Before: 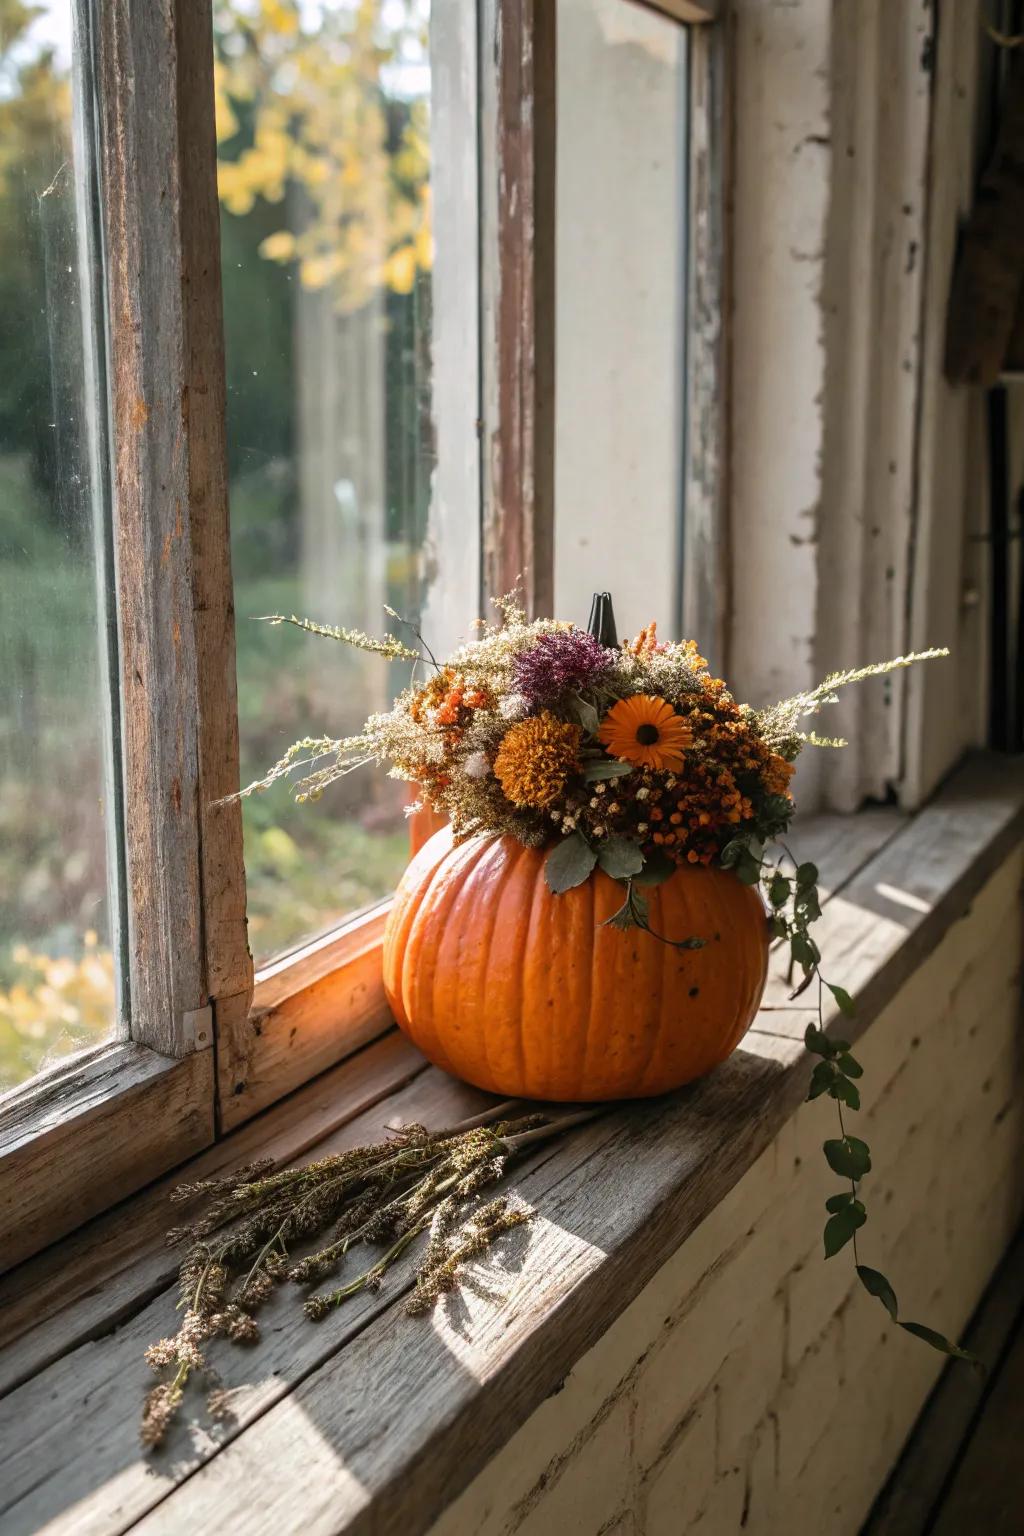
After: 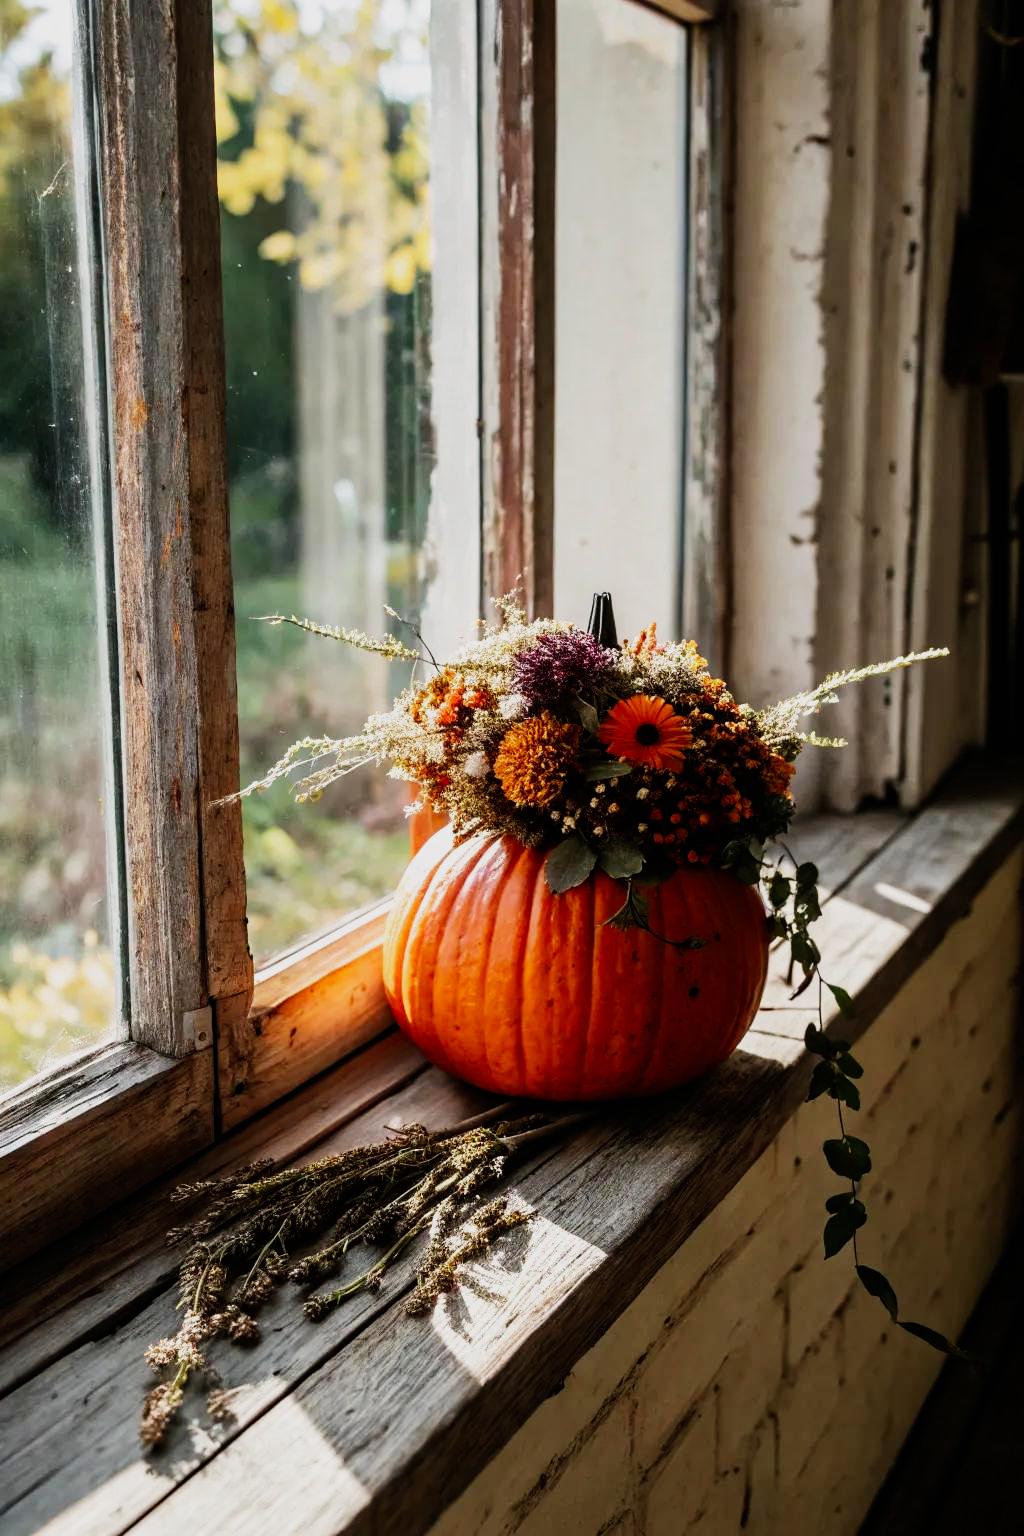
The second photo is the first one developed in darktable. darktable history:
sigmoid: contrast 2, skew -0.2, preserve hue 0%, red attenuation 0.1, red rotation 0.035, green attenuation 0.1, green rotation -0.017, blue attenuation 0.15, blue rotation -0.052, base primaries Rec2020
exposure: black level correction 0, compensate exposure bias true, compensate highlight preservation false
